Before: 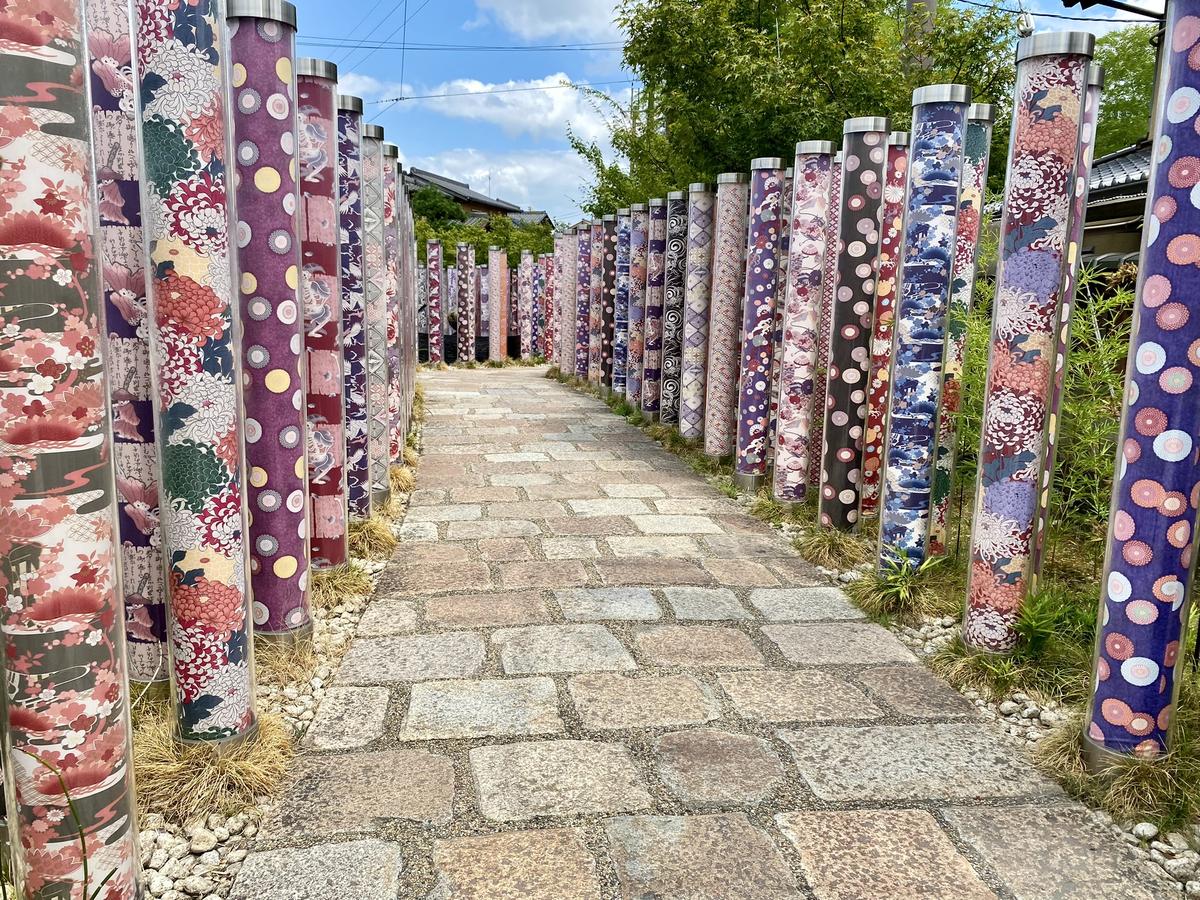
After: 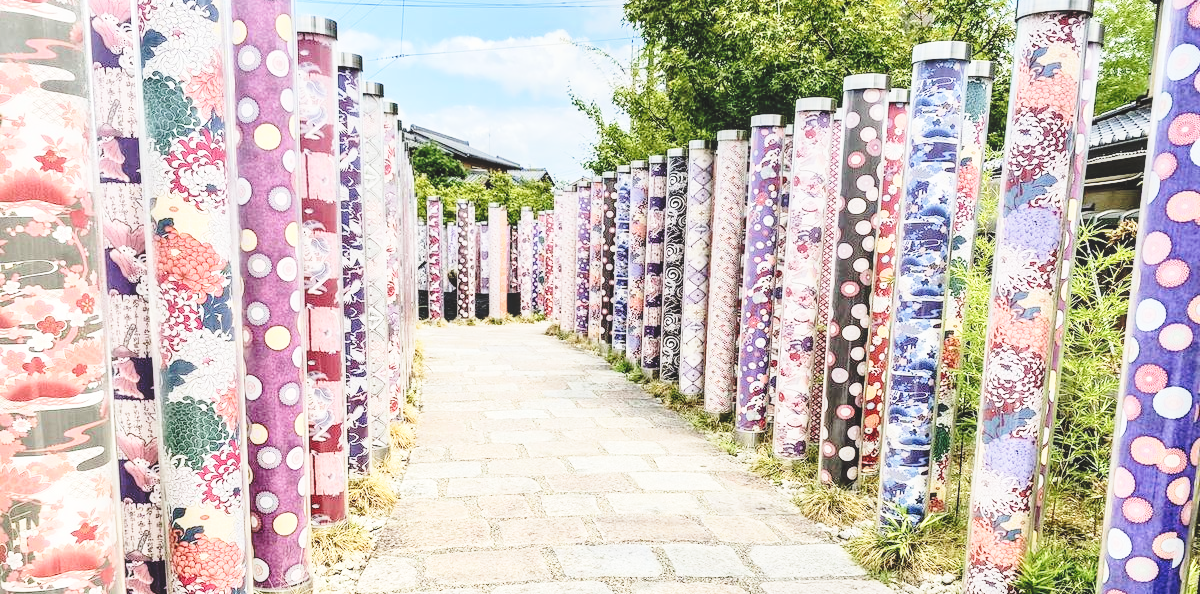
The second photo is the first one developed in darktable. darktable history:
exposure: black level correction -0.015, exposure -0.509 EV, compensate highlight preservation false
tone equalizer: -7 EV 0.161 EV, -6 EV 0.57 EV, -5 EV 1.19 EV, -4 EV 1.33 EV, -3 EV 1.15 EV, -2 EV 0.6 EV, -1 EV 0.151 EV, edges refinement/feathering 500, mask exposure compensation -1.57 EV, preserve details no
local contrast: detail 117%
base curve: curves: ch0 [(0, 0) (0.032, 0.037) (0.105, 0.228) (0.435, 0.76) (0.856, 0.983) (1, 1)], preserve colors none
crop and rotate: top 4.851%, bottom 29.08%
levels: levels [0.016, 0.5, 0.996]
